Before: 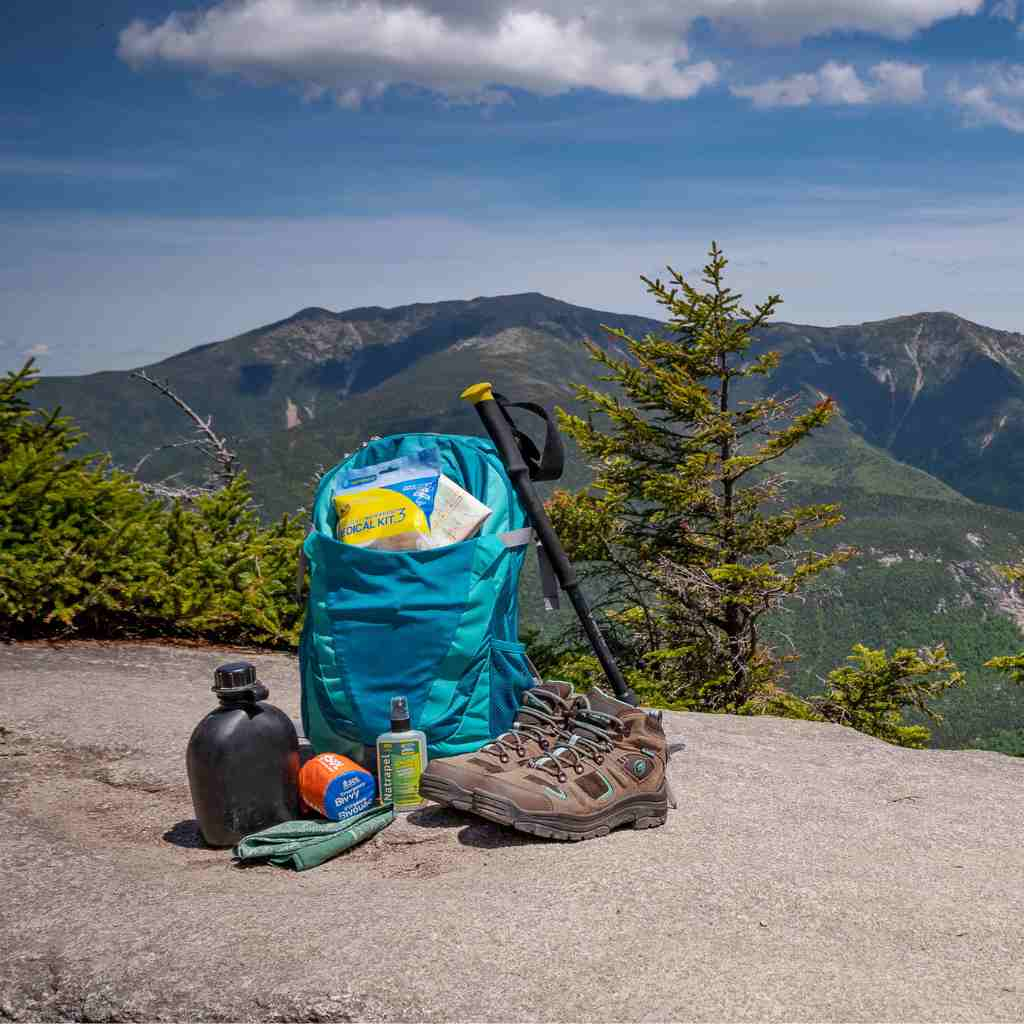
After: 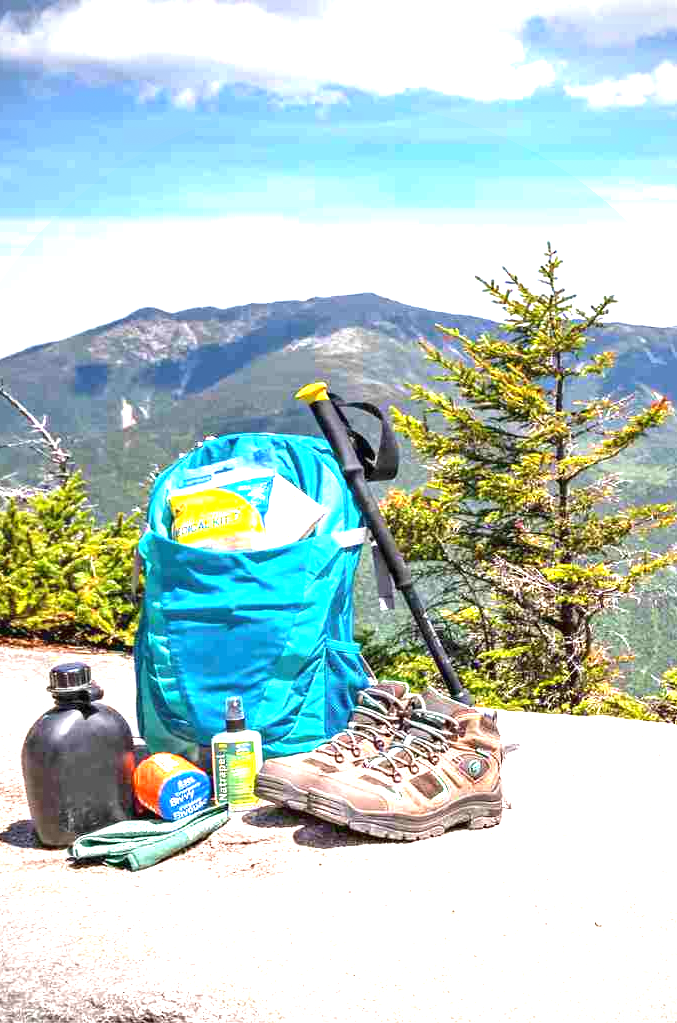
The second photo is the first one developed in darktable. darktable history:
crop and rotate: left 16.21%, right 17.609%
exposure: black level correction 0, exposure 2.162 EV, compensate exposure bias true, compensate highlight preservation false
vignetting: fall-off radius 61.16%, dithering 8-bit output, unbound false
